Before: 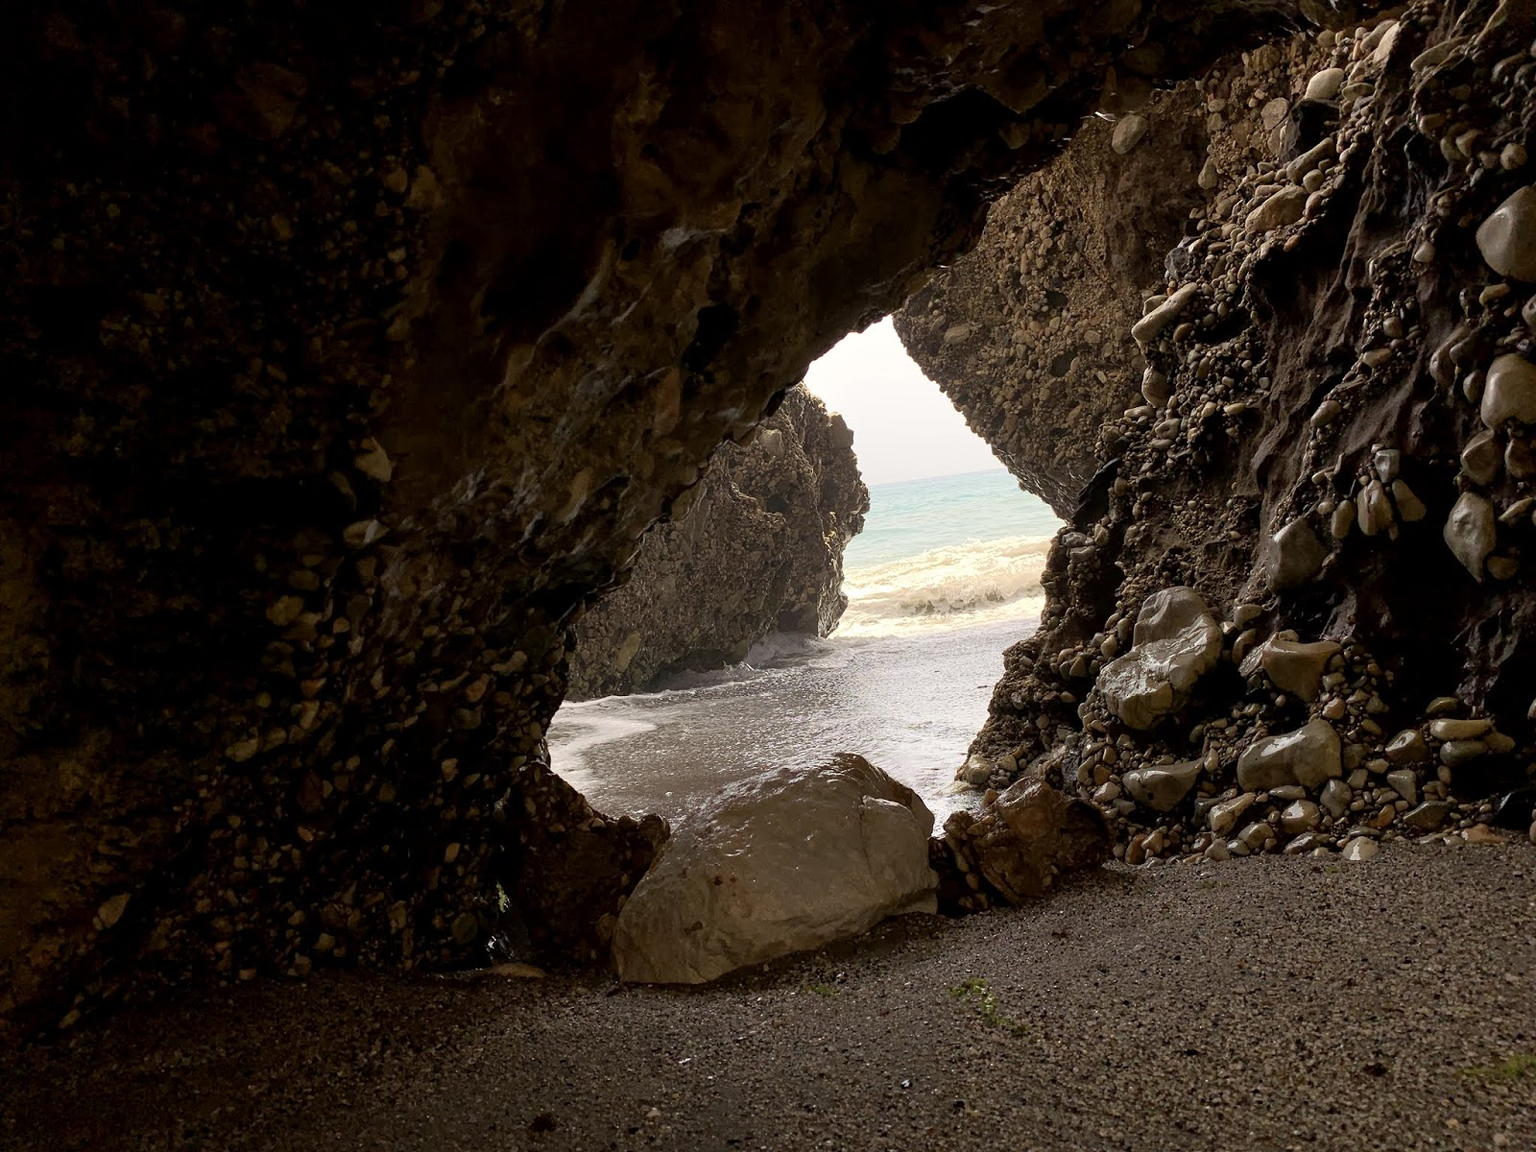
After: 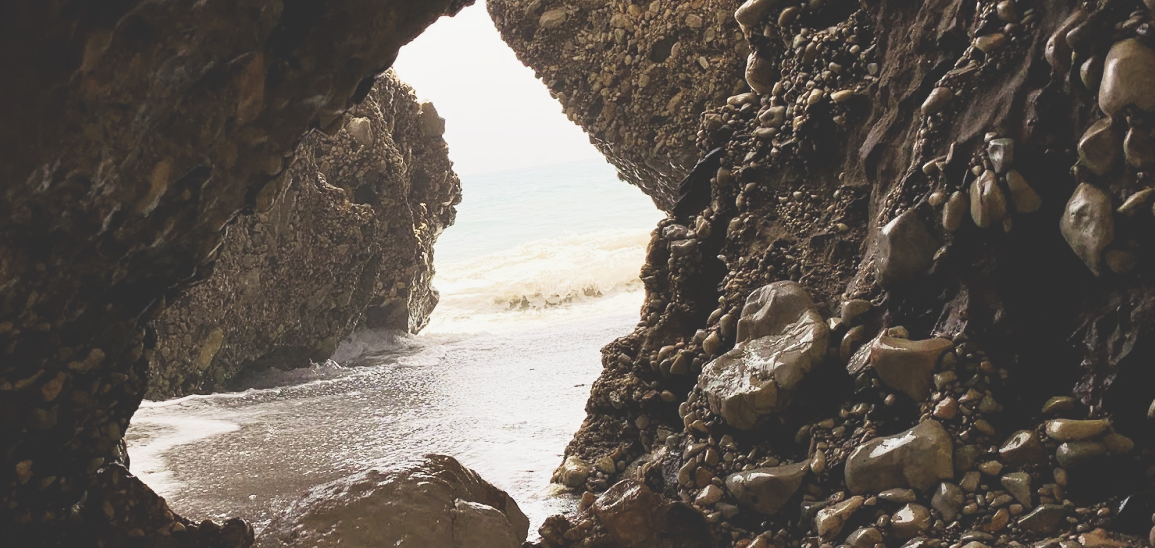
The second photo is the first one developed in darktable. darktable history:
tone curve: curves: ch0 [(0, 0.001) (0.139, 0.096) (0.311, 0.278) (0.495, 0.531) (0.718, 0.816) (0.841, 0.909) (1, 0.967)]; ch1 [(0, 0) (0.272, 0.249) (0.388, 0.385) (0.469, 0.456) (0.495, 0.497) (0.538, 0.554) (0.578, 0.605) (0.707, 0.778) (1, 1)]; ch2 [(0, 0) (0.125, 0.089) (0.353, 0.329) (0.443, 0.408) (0.502, 0.499) (0.557, 0.542) (0.608, 0.635) (1, 1)], preserve colors none
exposure: black level correction -0.04, exposure 0.064 EV, compensate highlight preservation false
crop and rotate: left 27.812%, top 27.543%, bottom 26.755%
